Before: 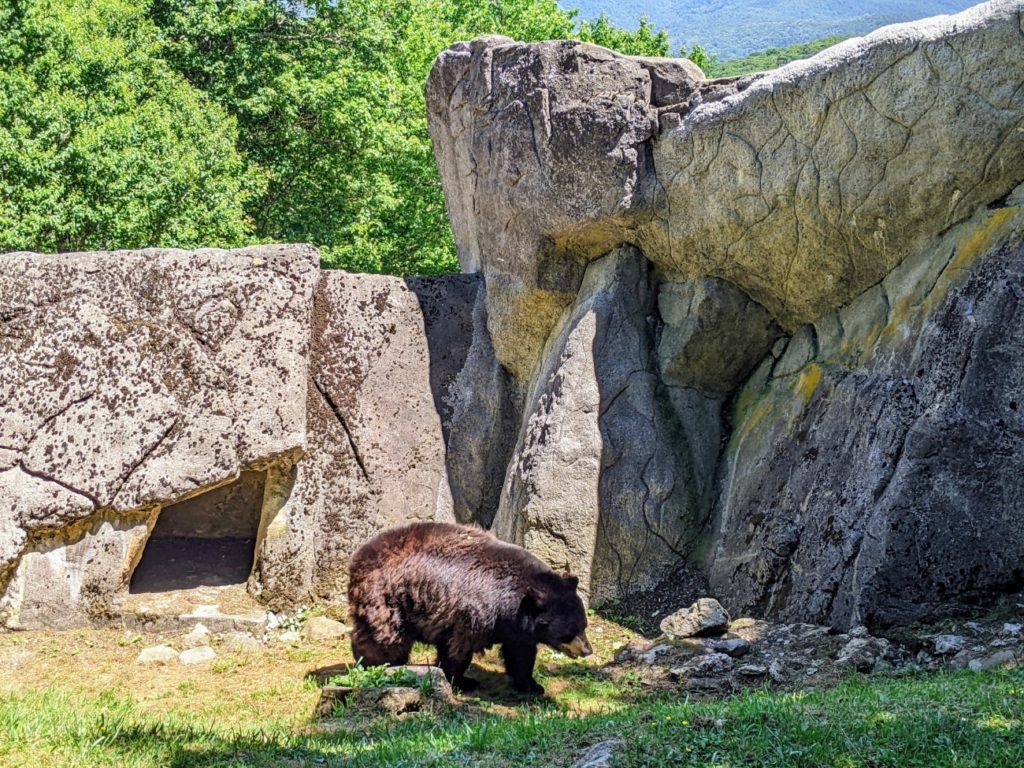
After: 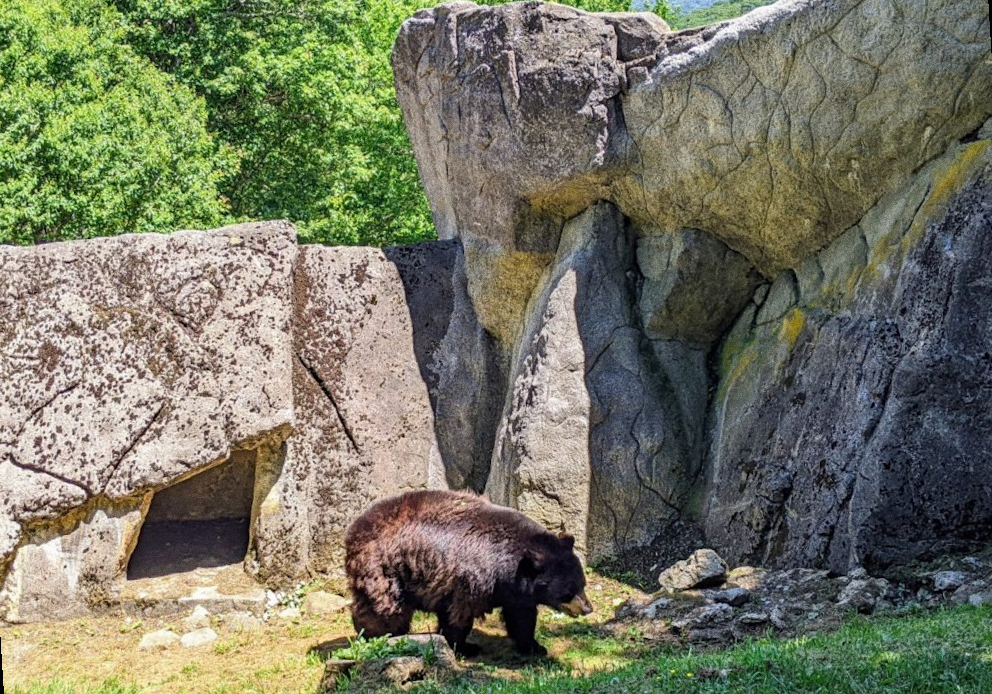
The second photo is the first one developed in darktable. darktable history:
rotate and perspective: rotation -3.52°, crop left 0.036, crop right 0.964, crop top 0.081, crop bottom 0.919
grain: coarseness 8.68 ISO, strength 31.94%
